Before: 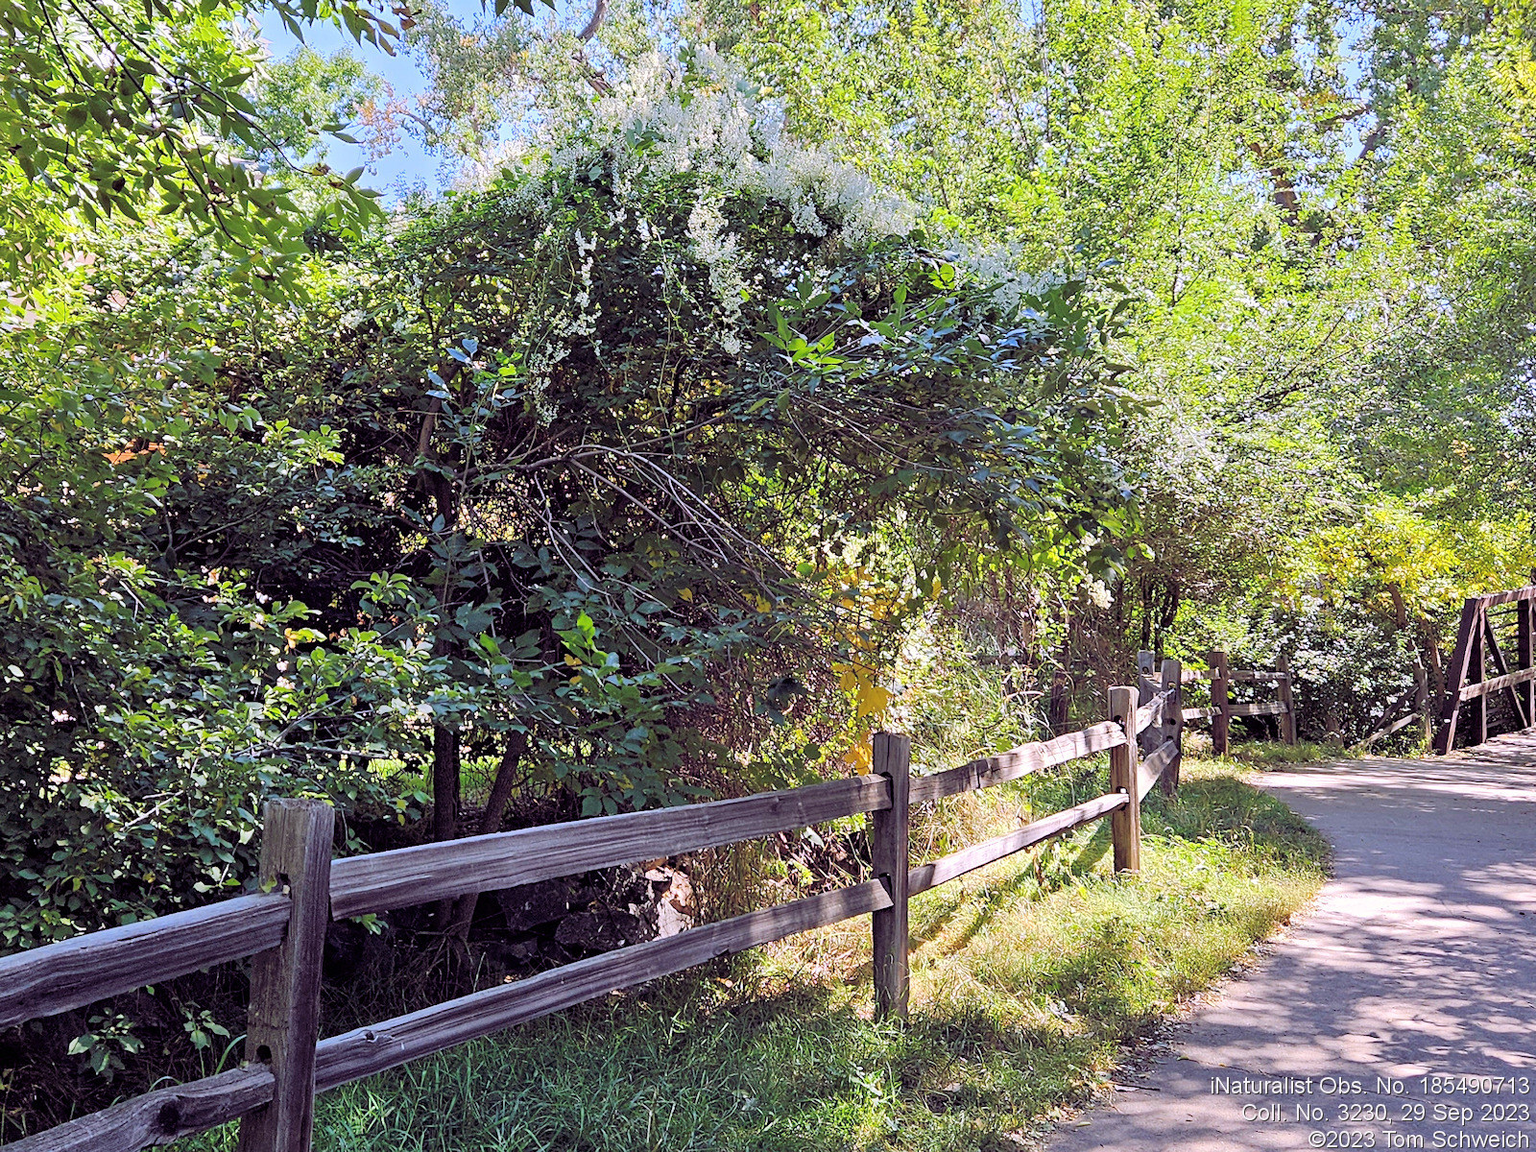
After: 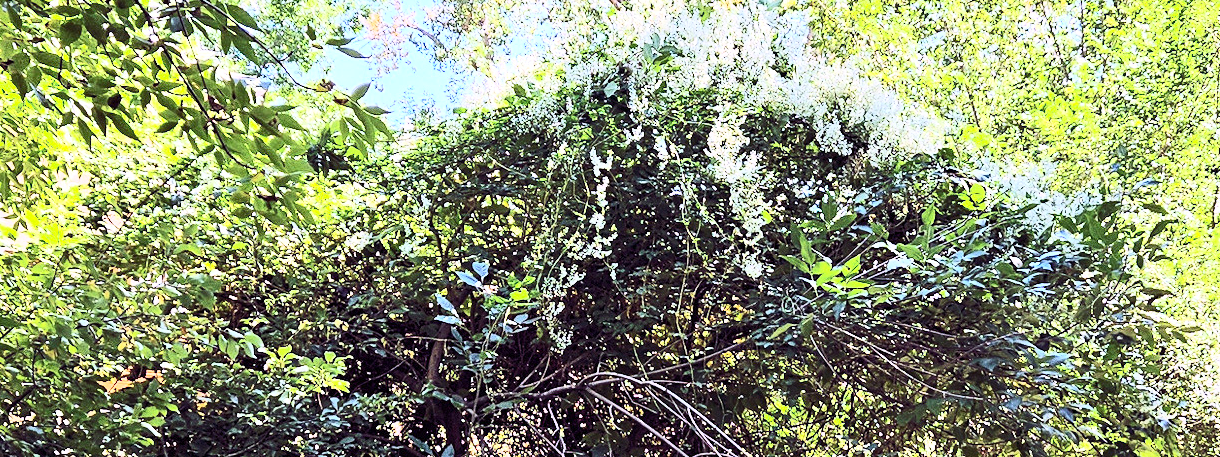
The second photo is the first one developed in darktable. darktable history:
local contrast: mode bilateral grid, contrast 20, coarseness 50, detail 120%, midtone range 0.2
crop: left 0.579%, top 7.627%, right 23.167%, bottom 54.275%
contrast brightness saturation: contrast 0.62, brightness 0.34, saturation 0.14
